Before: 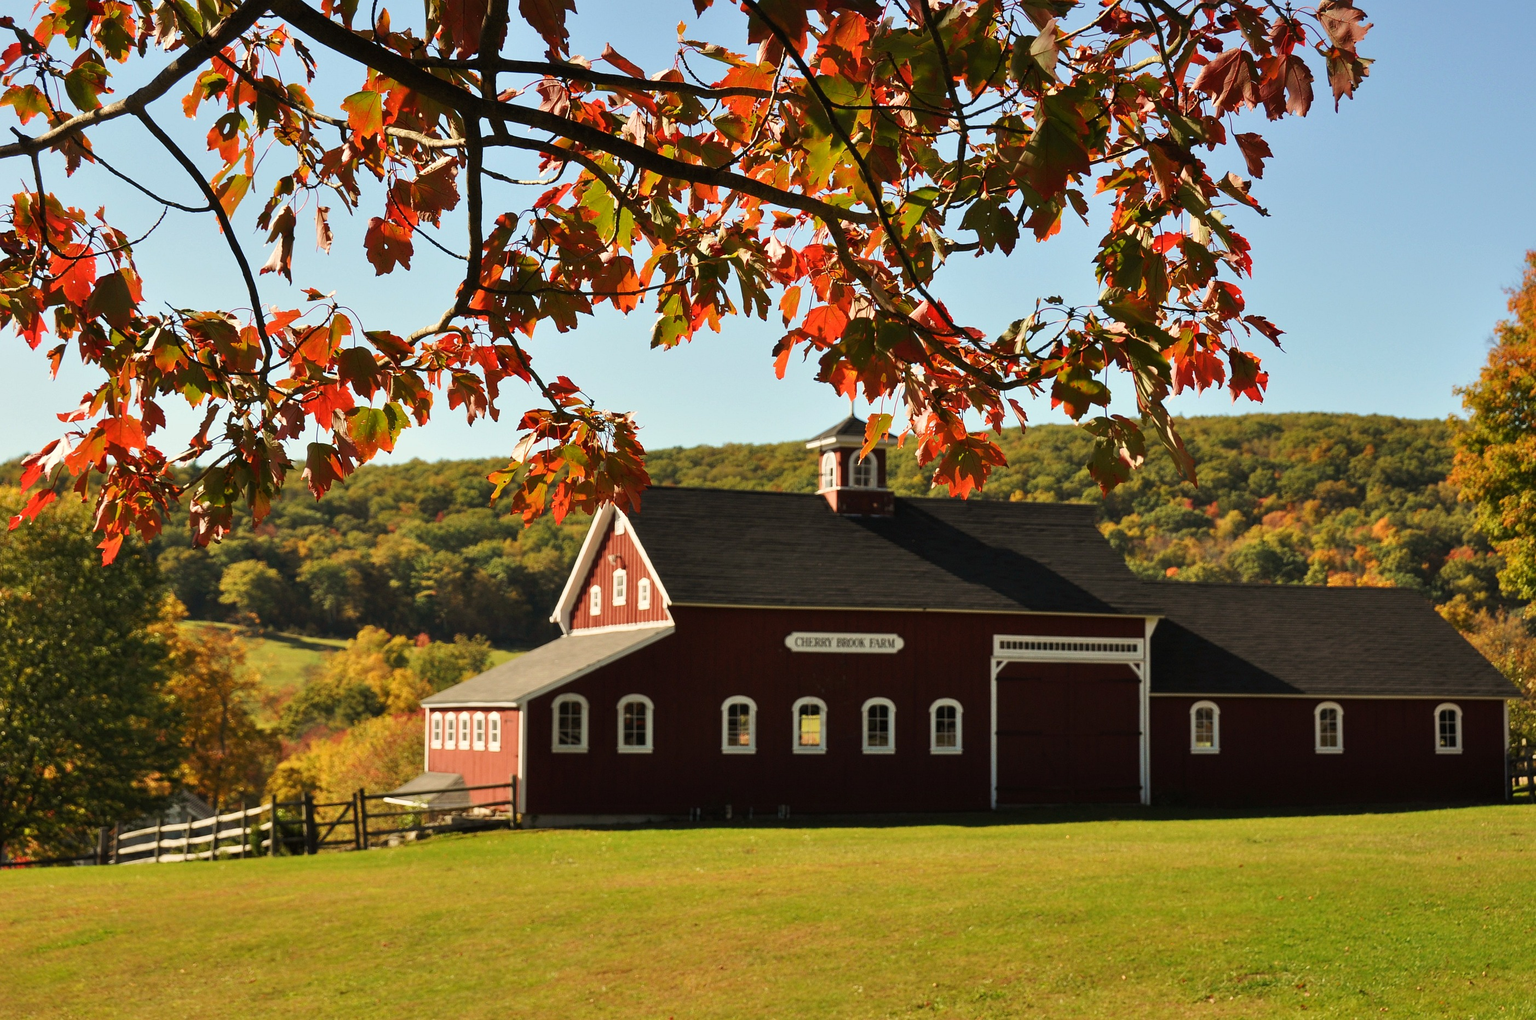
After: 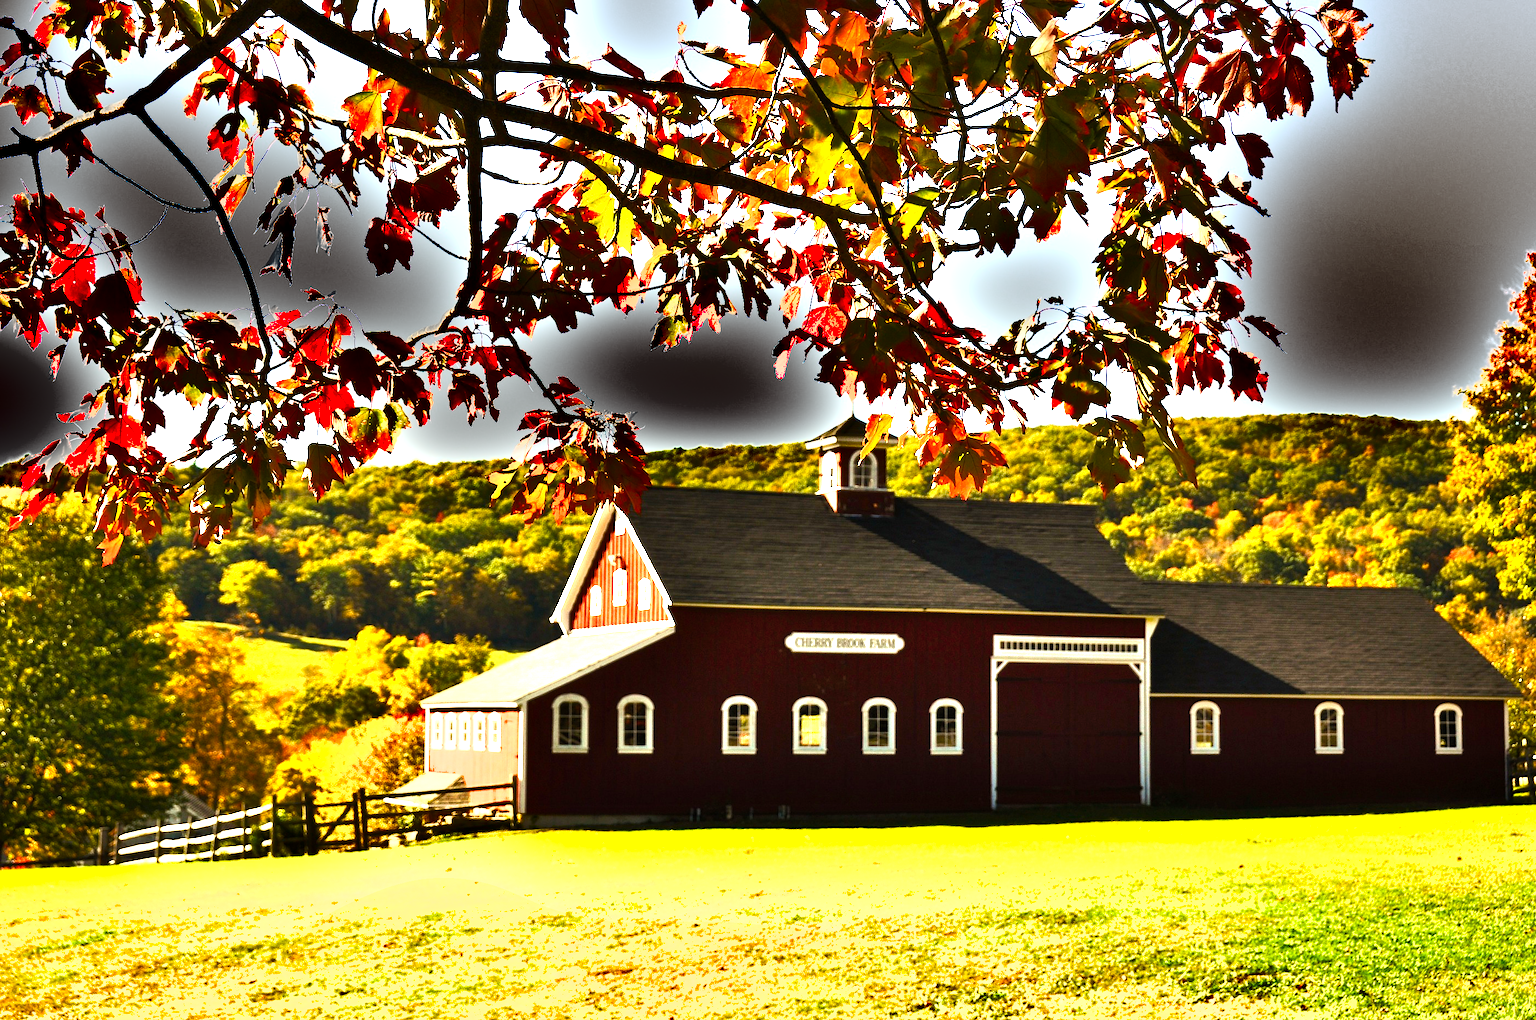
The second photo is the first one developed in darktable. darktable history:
shadows and highlights: shadows 60.12, highlights -60.42, soften with gaussian
exposure: exposure 1 EV, compensate highlight preservation false
color balance rgb: perceptual saturation grading › global saturation 20%, perceptual saturation grading › highlights -25.169%, perceptual saturation grading › shadows 50.101%, perceptual brilliance grading › global brilliance -5.203%, perceptual brilliance grading › highlights 23.793%, perceptual brilliance grading › mid-tones 6.957%, perceptual brilliance grading › shadows -4.786%, global vibrance 25.121%, contrast 20.143%
